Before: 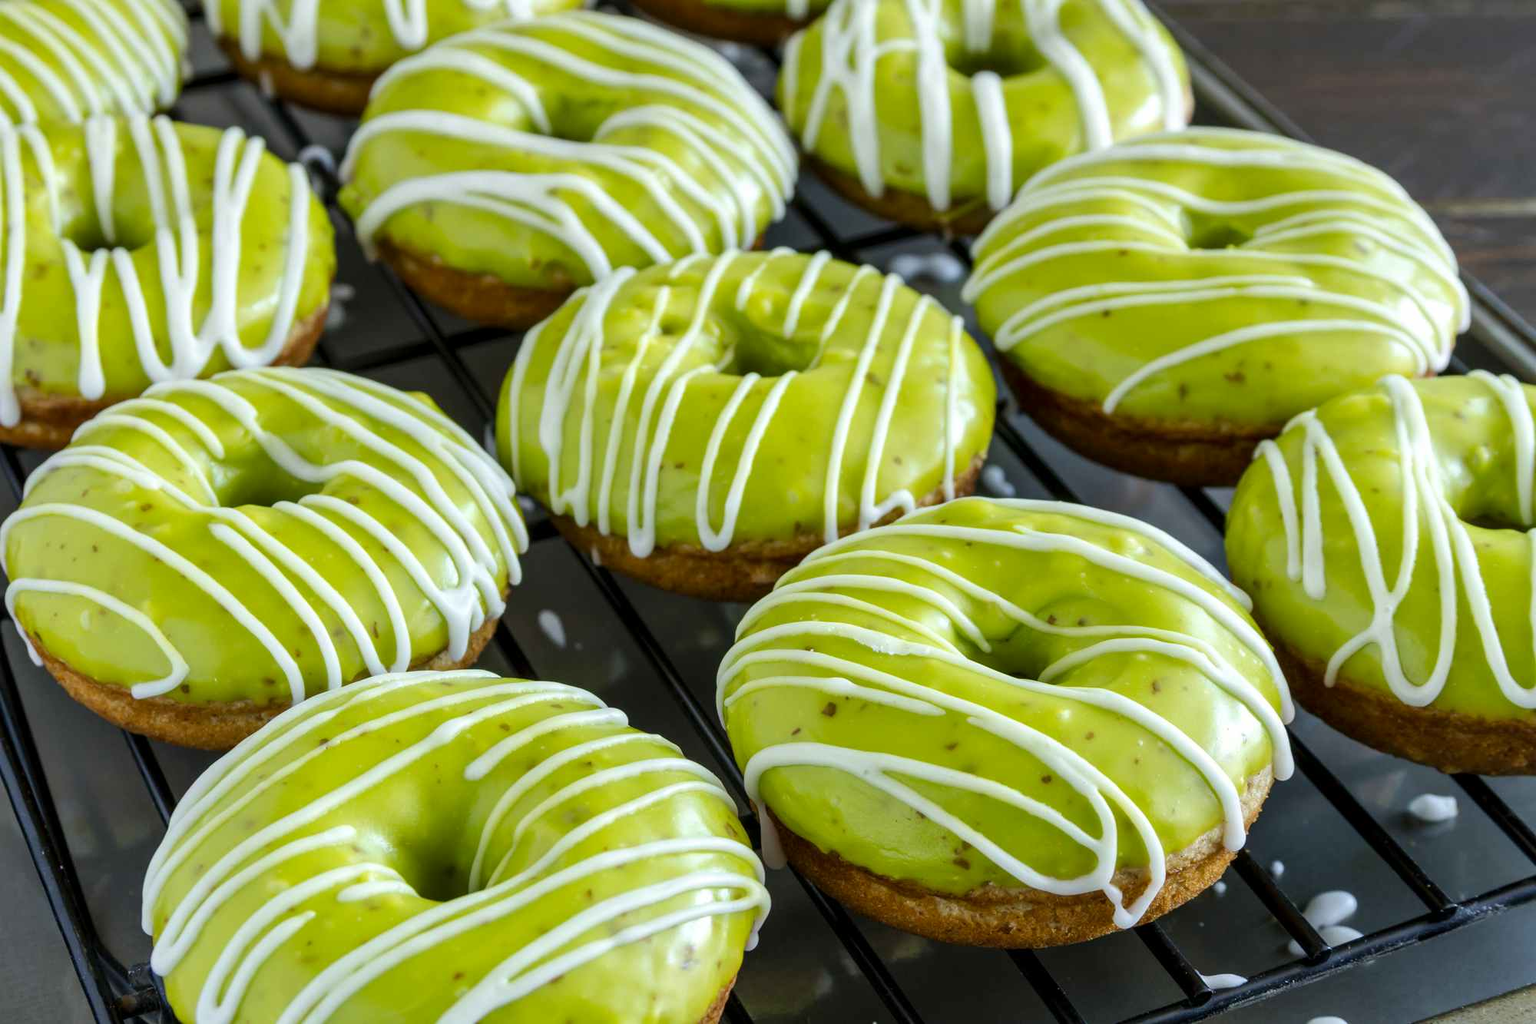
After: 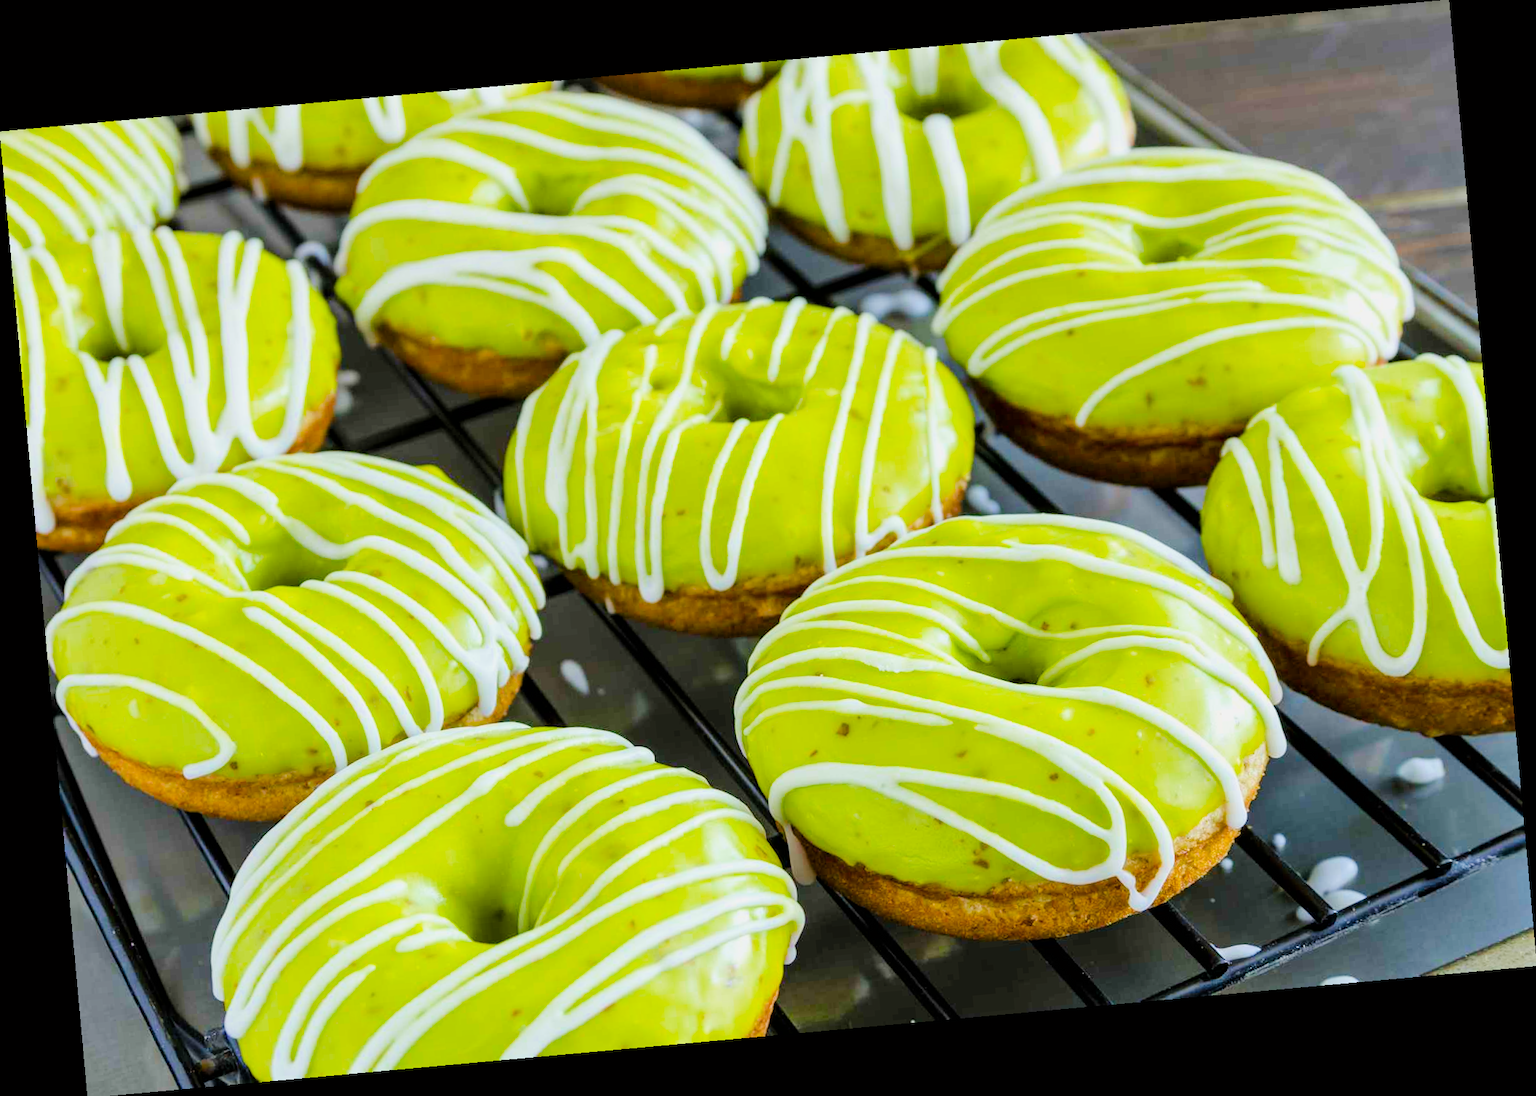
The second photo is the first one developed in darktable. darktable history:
filmic rgb: black relative exposure -7.65 EV, white relative exposure 4.56 EV, hardness 3.61
color balance rgb: perceptual saturation grading › global saturation 25%, perceptual brilliance grading › mid-tones 10%, perceptual brilliance grading › shadows 15%, global vibrance 20%
exposure: black level correction 0, exposure 1 EV, compensate exposure bias true, compensate highlight preservation false
rotate and perspective: rotation -5.2°, automatic cropping off
